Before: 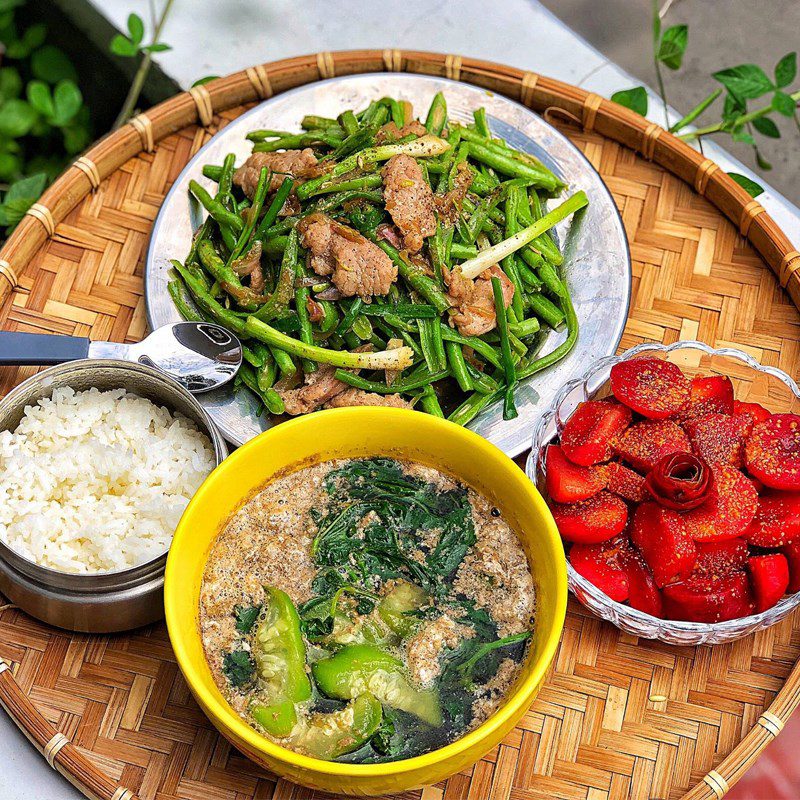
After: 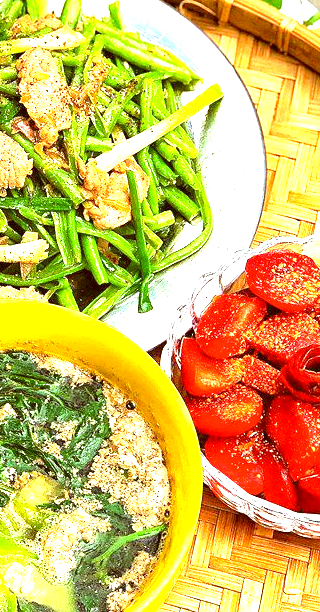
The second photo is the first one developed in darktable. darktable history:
color correction: highlights a* -5.4, highlights b* 9.8, shadows a* 9.38, shadows b* 24.91
crop: left 45.746%, top 13.418%, right 14.207%, bottom 10.056%
exposure: black level correction 0, exposure 1.761 EV
